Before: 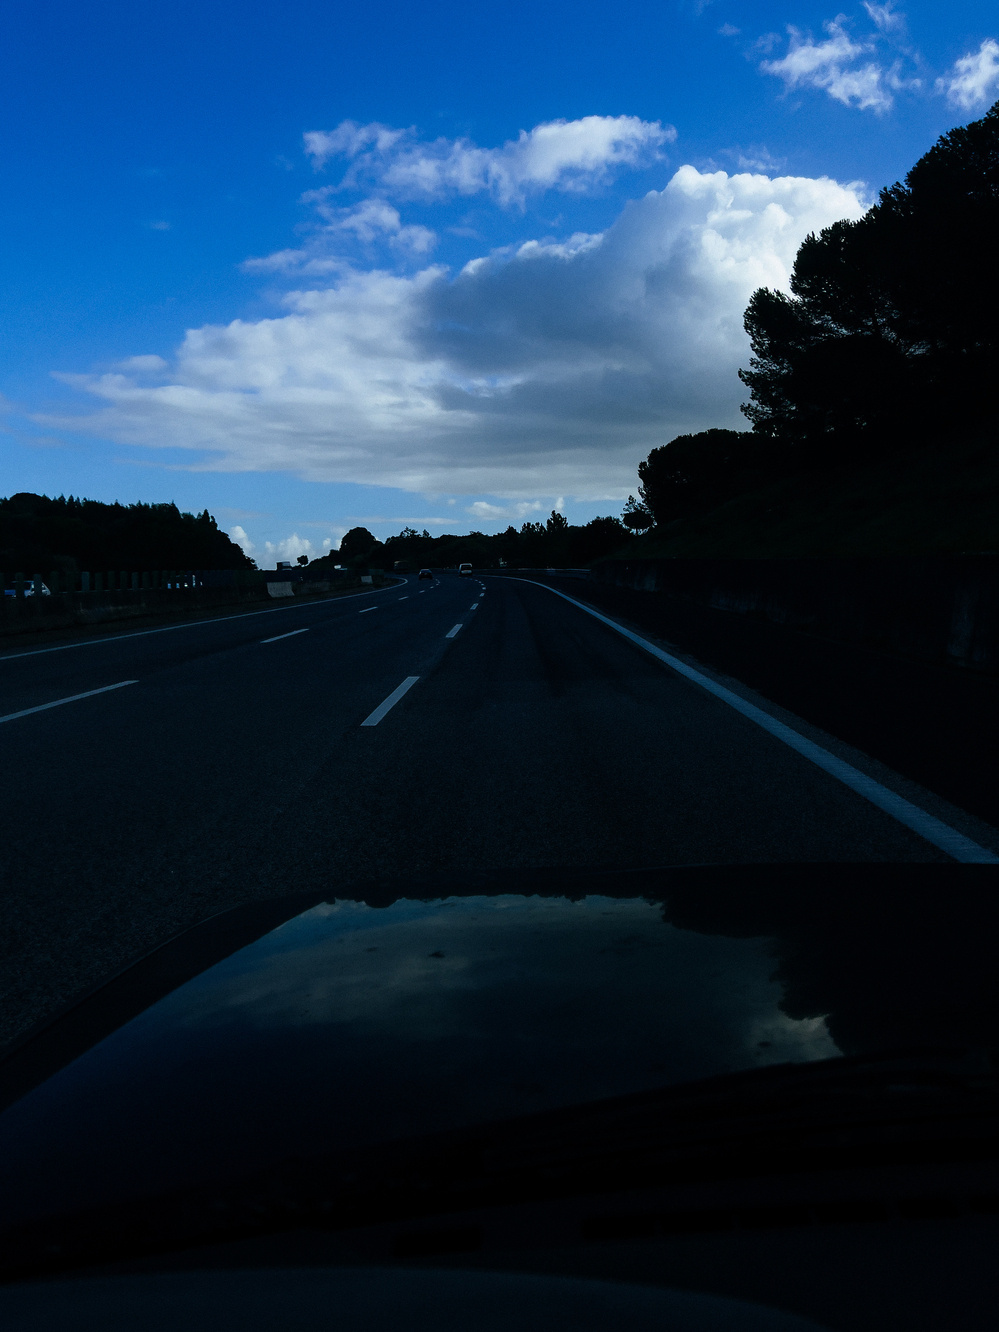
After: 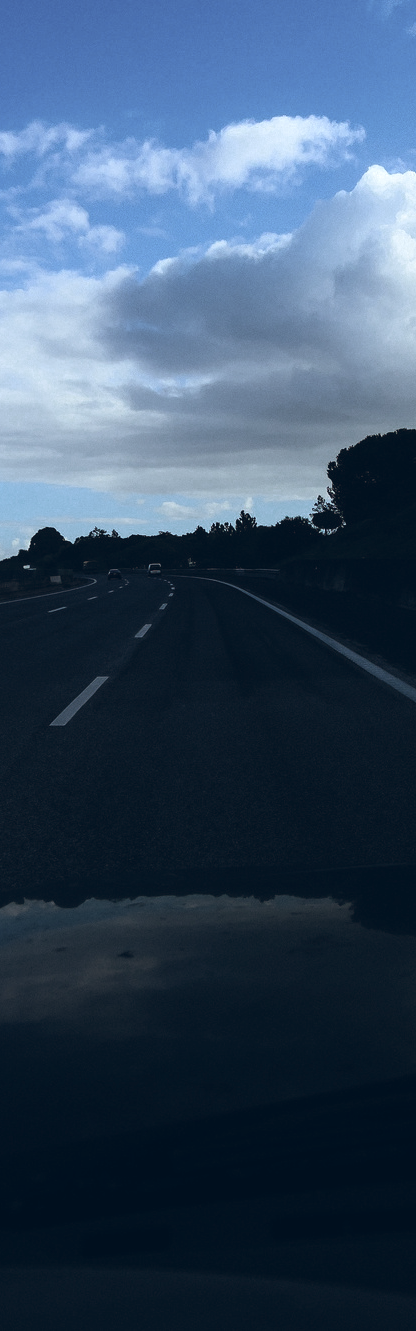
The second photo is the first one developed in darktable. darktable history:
contrast brightness saturation: saturation -0.17
exposure: exposure 0.127 EV, compensate highlight preservation false
color zones: curves: ch0 [(0, 0.466) (0.128, 0.466) (0.25, 0.5) (0.375, 0.456) (0.5, 0.5) (0.625, 0.5) (0.737, 0.652) (0.875, 0.5)]; ch1 [(0, 0.603) (0.125, 0.618) (0.261, 0.348) (0.372, 0.353) (0.497, 0.363) (0.611, 0.45) (0.731, 0.427) (0.875, 0.518) (0.998, 0.652)]; ch2 [(0, 0.559) (0.125, 0.451) (0.253, 0.564) (0.37, 0.578) (0.5, 0.466) (0.625, 0.471) (0.731, 0.471) (0.88, 0.485)]
crop: left 31.229%, right 27.105%
color balance rgb: shadows lift › chroma 9.92%, shadows lift › hue 45.12°, power › luminance 3.26%, power › hue 231.93°, global offset › luminance 0.4%, global offset › chroma 0.21%, global offset › hue 255.02°
